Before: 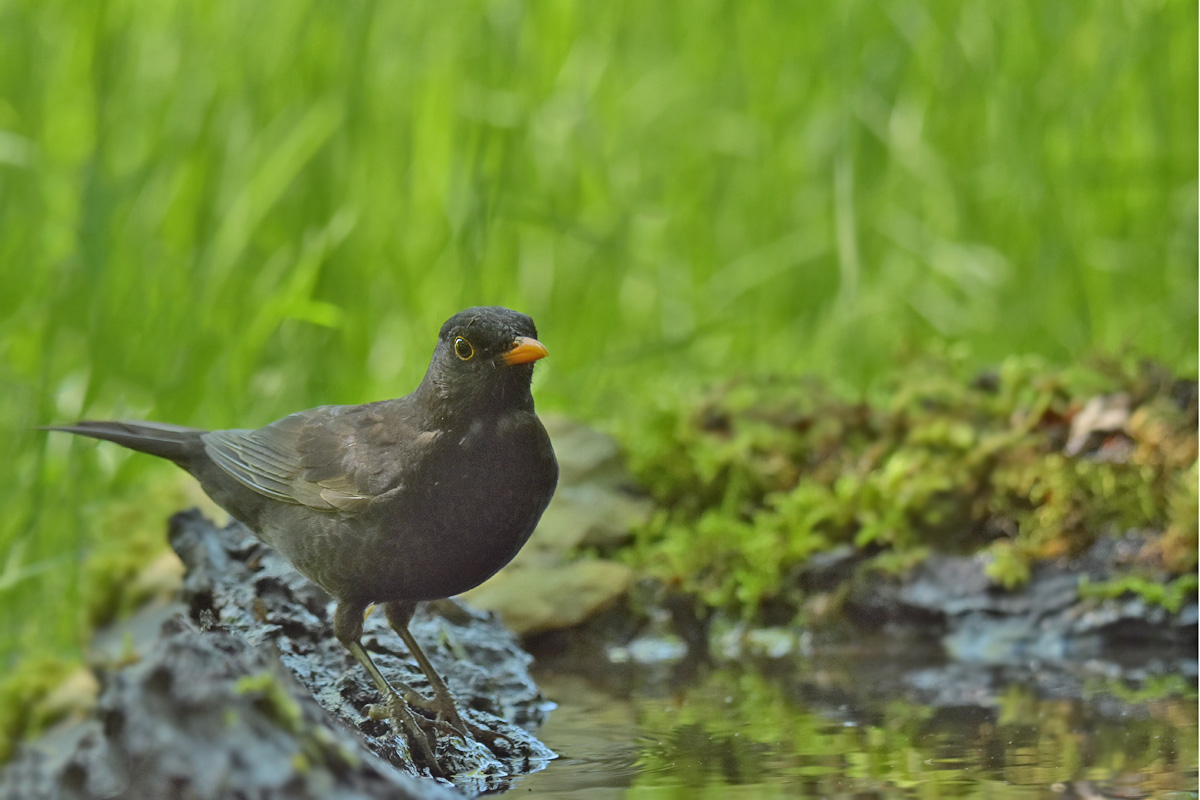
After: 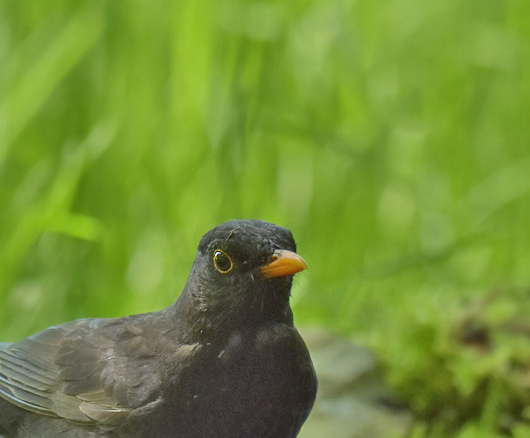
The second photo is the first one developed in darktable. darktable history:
color correction: highlights b* -0.002, saturation 0.983
crop: left 20.146%, top 10.903%, right 35.613%, bottom 34.285%
